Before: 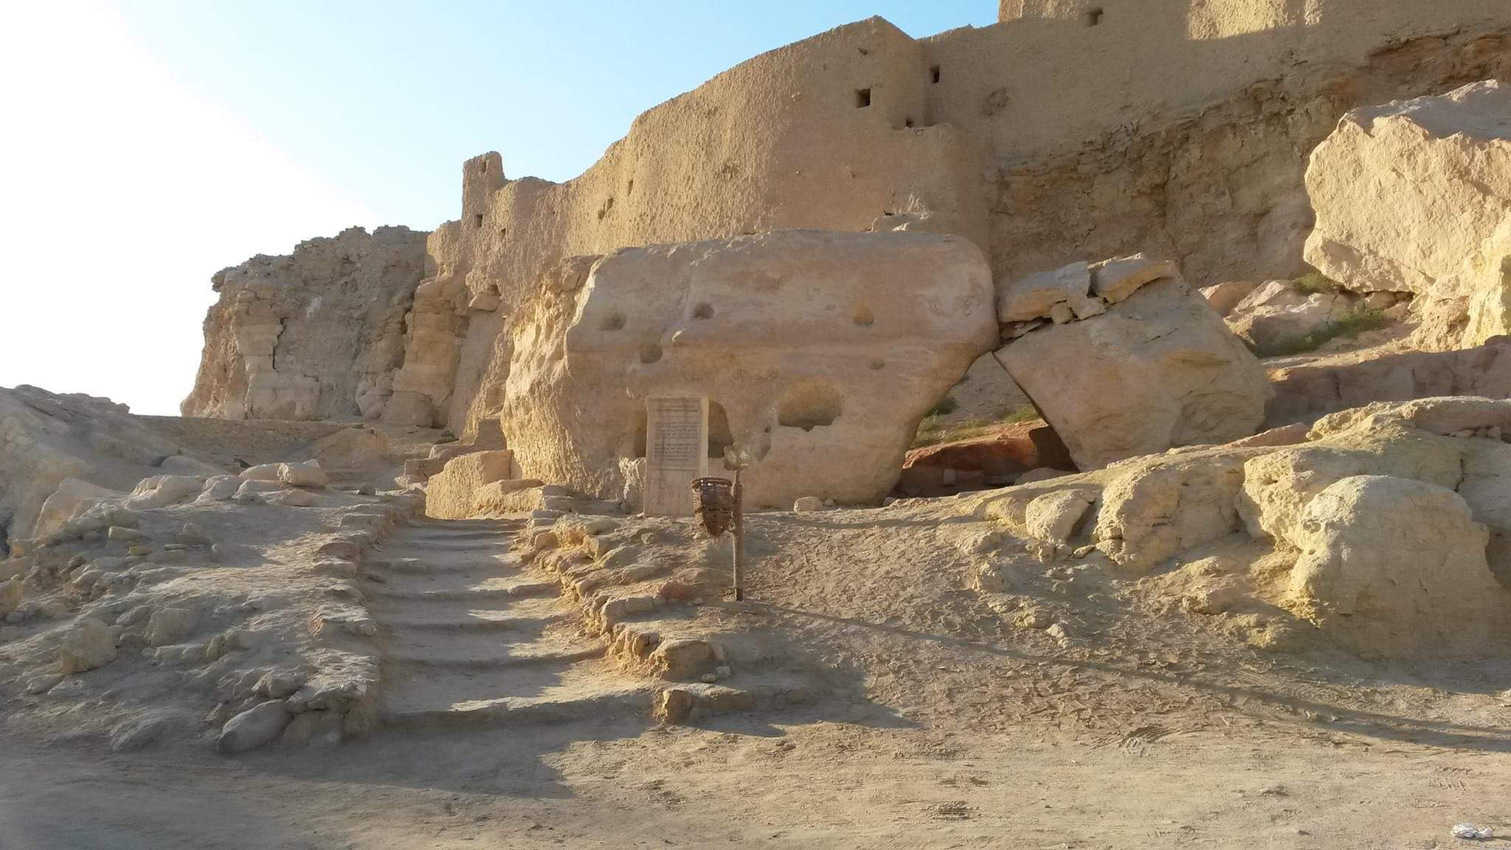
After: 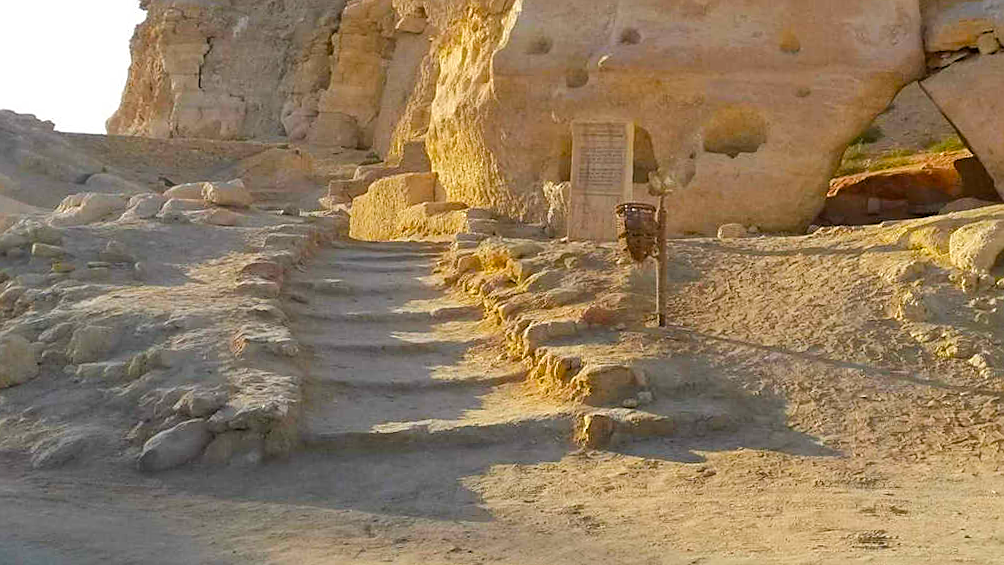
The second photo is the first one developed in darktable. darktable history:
crop and rotate: angle -0.82°, left 3.85%, top 31.828%, right 27.992%
shadows and highlights: shadows 0, highlights 40
base curve: curves: ch0 [(0, 0) (0.235, 0.266) (0.503, 0.496) (0.786, 0.72) (1, 1)]
color balance rgb: linear chroma grading › global chroma 15%, perceptual saturation grading › global saturation 30%
sharpen: on, module defaults
